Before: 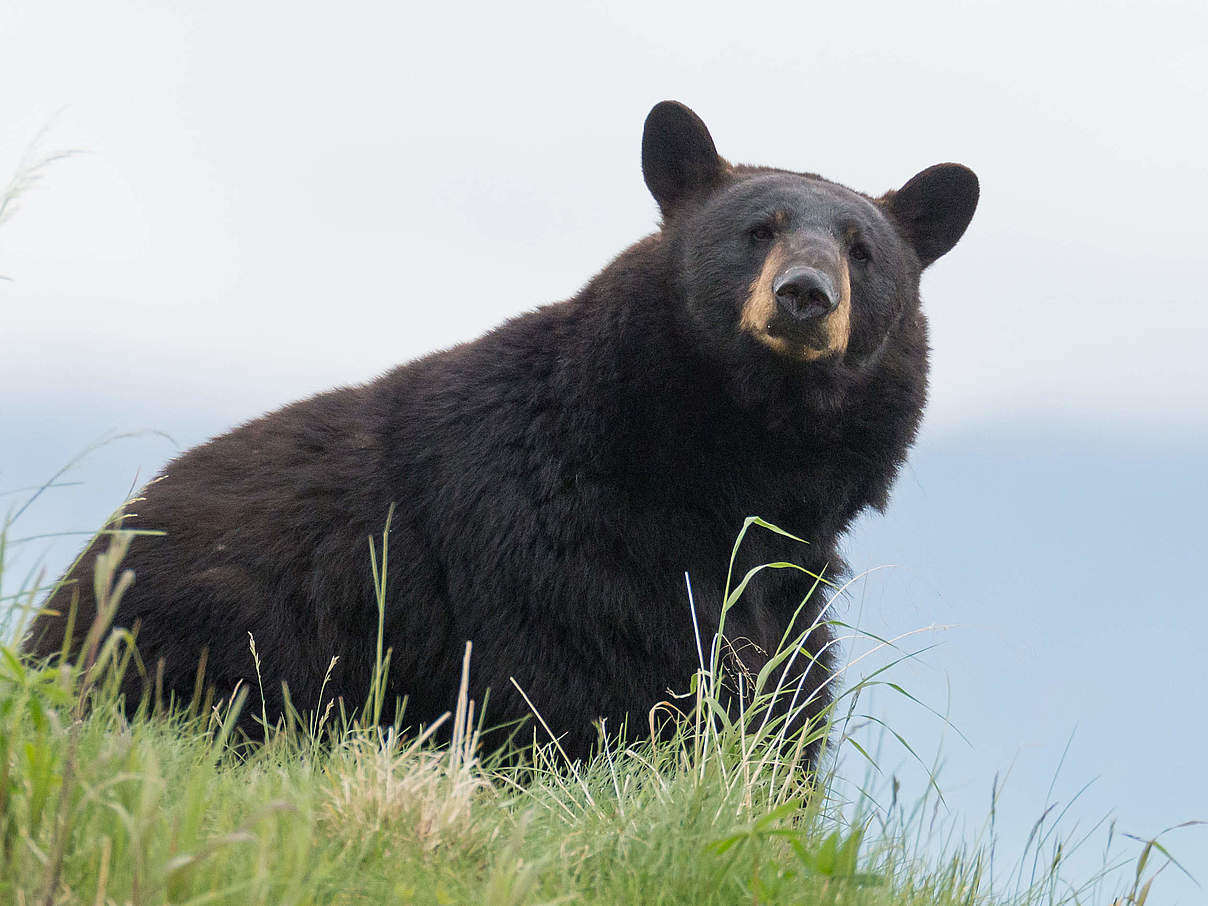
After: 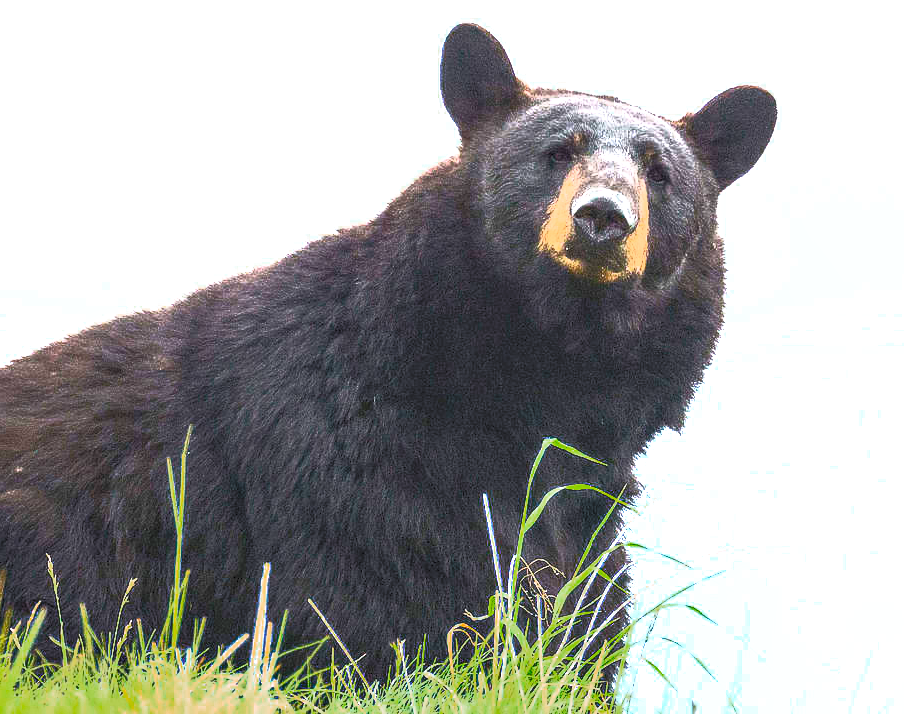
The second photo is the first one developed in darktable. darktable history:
shadows and highlights: radius 334.93, shadows 63.48, highlights 6.06, compress 87.7%, highlights color adjustment 39.73%, soften with gaussian
crop: left 16.768%, top 8.653%, right 8.362%, bottom 12.485%
local contrast: detail 130%
contrast brightness saturation: contrast 1, brightness 1, saturation 1
color zones: curves: ch0 [(0.203, 0.433) (0.607, 0.517) (0.697, 0.696) (0.705, 0.897)]
